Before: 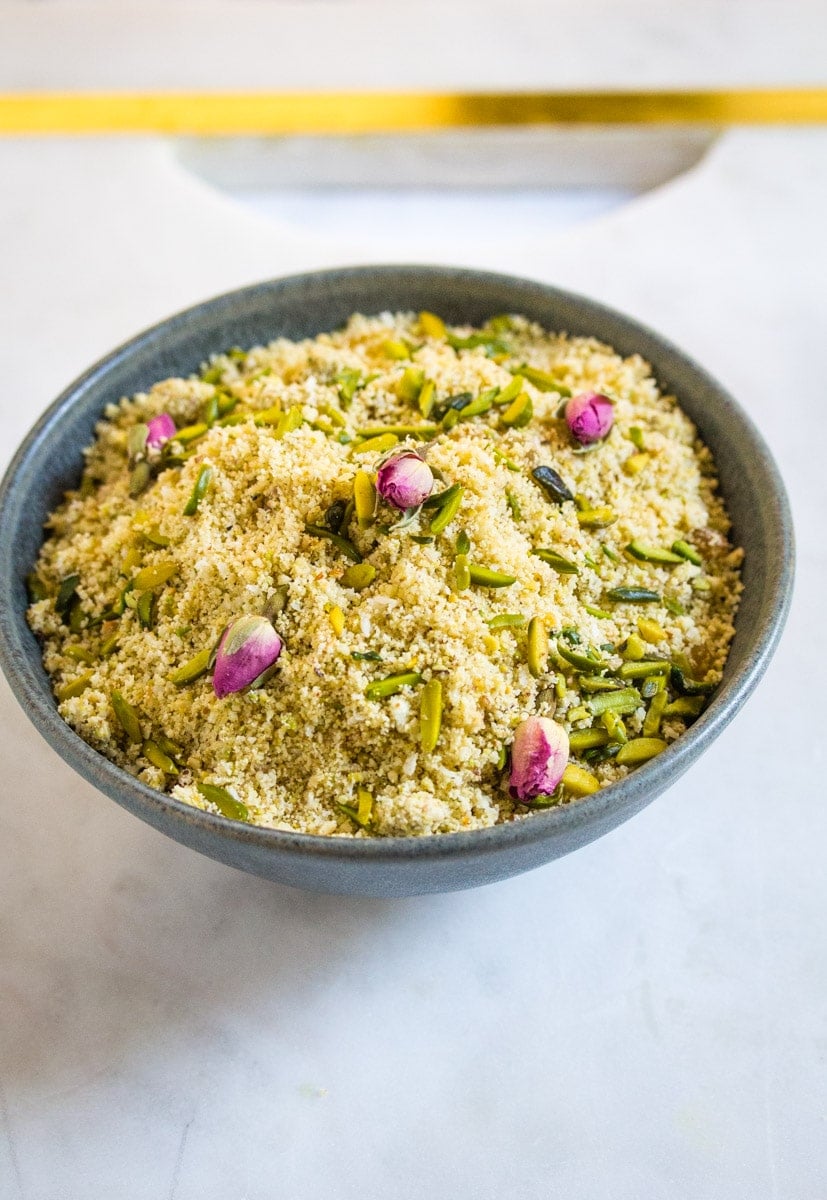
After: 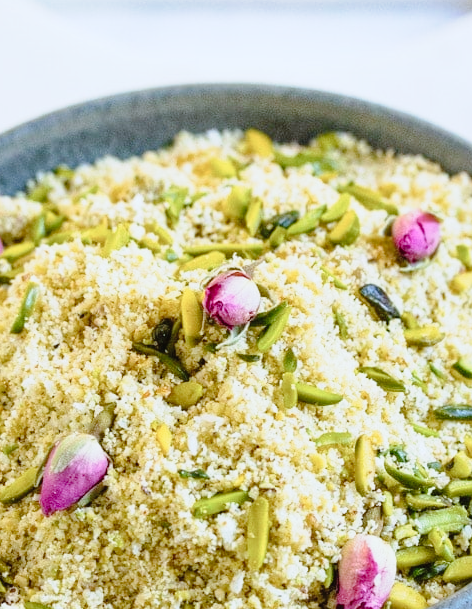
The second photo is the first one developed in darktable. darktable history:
tone curve: curves: ch0 [(0, 0.015) (0.084, 0.074) (0.162, 0.165) (0.304, 0.382) (0.466, 0.576) (0.654, 0.741) (0.848, 0.906) (0.984, 0.963)]; ch1 [(0, 0) (0.34, 0.235) (0.46, 0.46) (0.515, 0.502) (0.553, 0.567) (0.764, 0.815) (1, 1)]; ch2 [(0, 0) (0.44, 0.458) (0.479, 0.492) (0.524, 0.507) (0.547, 0.579) (0.673, 0.712) (1, 1)], preserve colors none
crop: left 20.969%, top 15.183%, right 21.846%, bottom 34.024%
color calibration: x 0.381, y 0.391, temperature 4087.2 K
